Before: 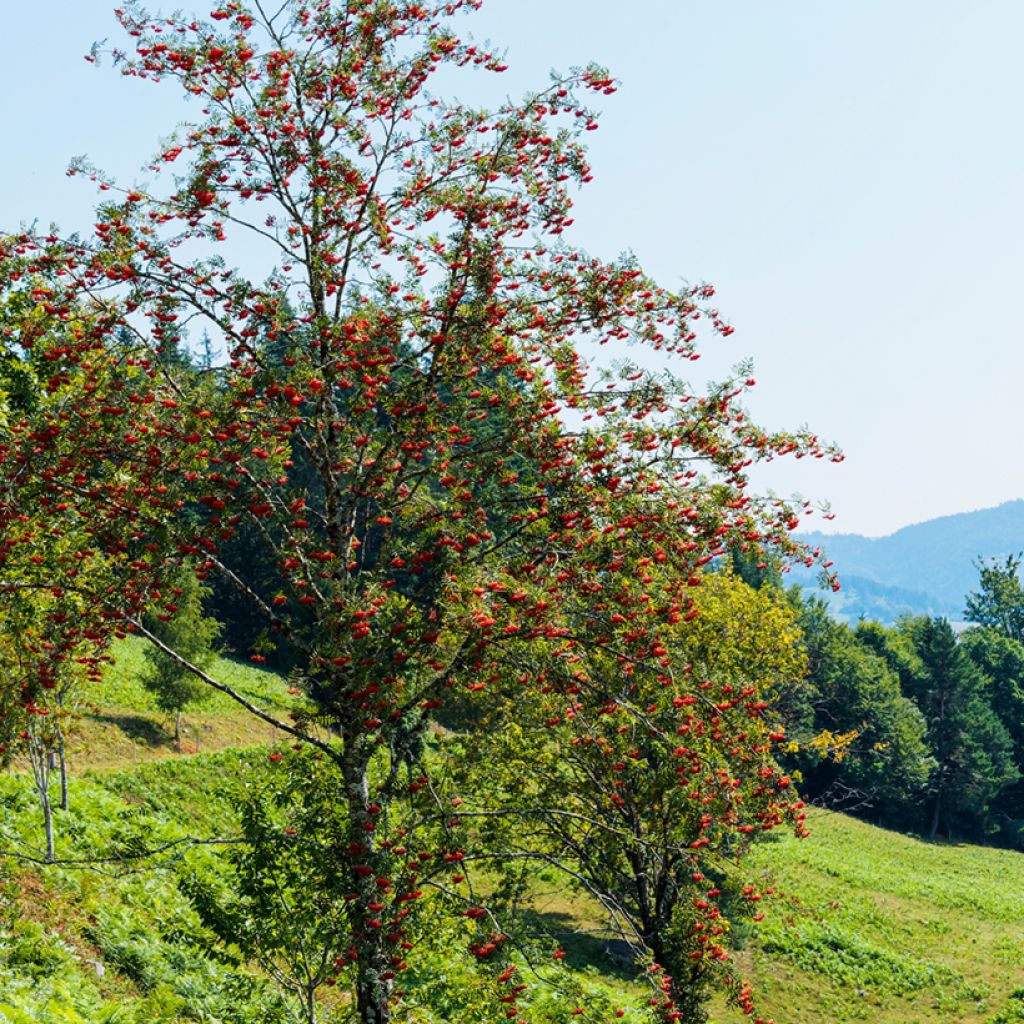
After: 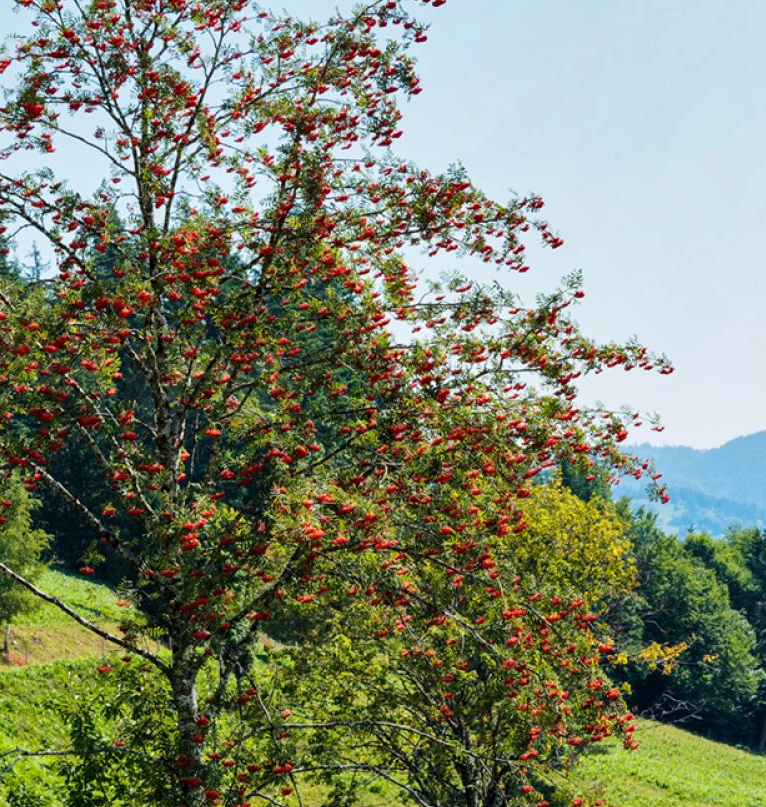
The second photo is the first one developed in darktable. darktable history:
crop: left 16.768%, top 8.653%, right 8.362%, bottom 12.485%
shadows and highlights: low approximation 0.01, soften with gaussian
